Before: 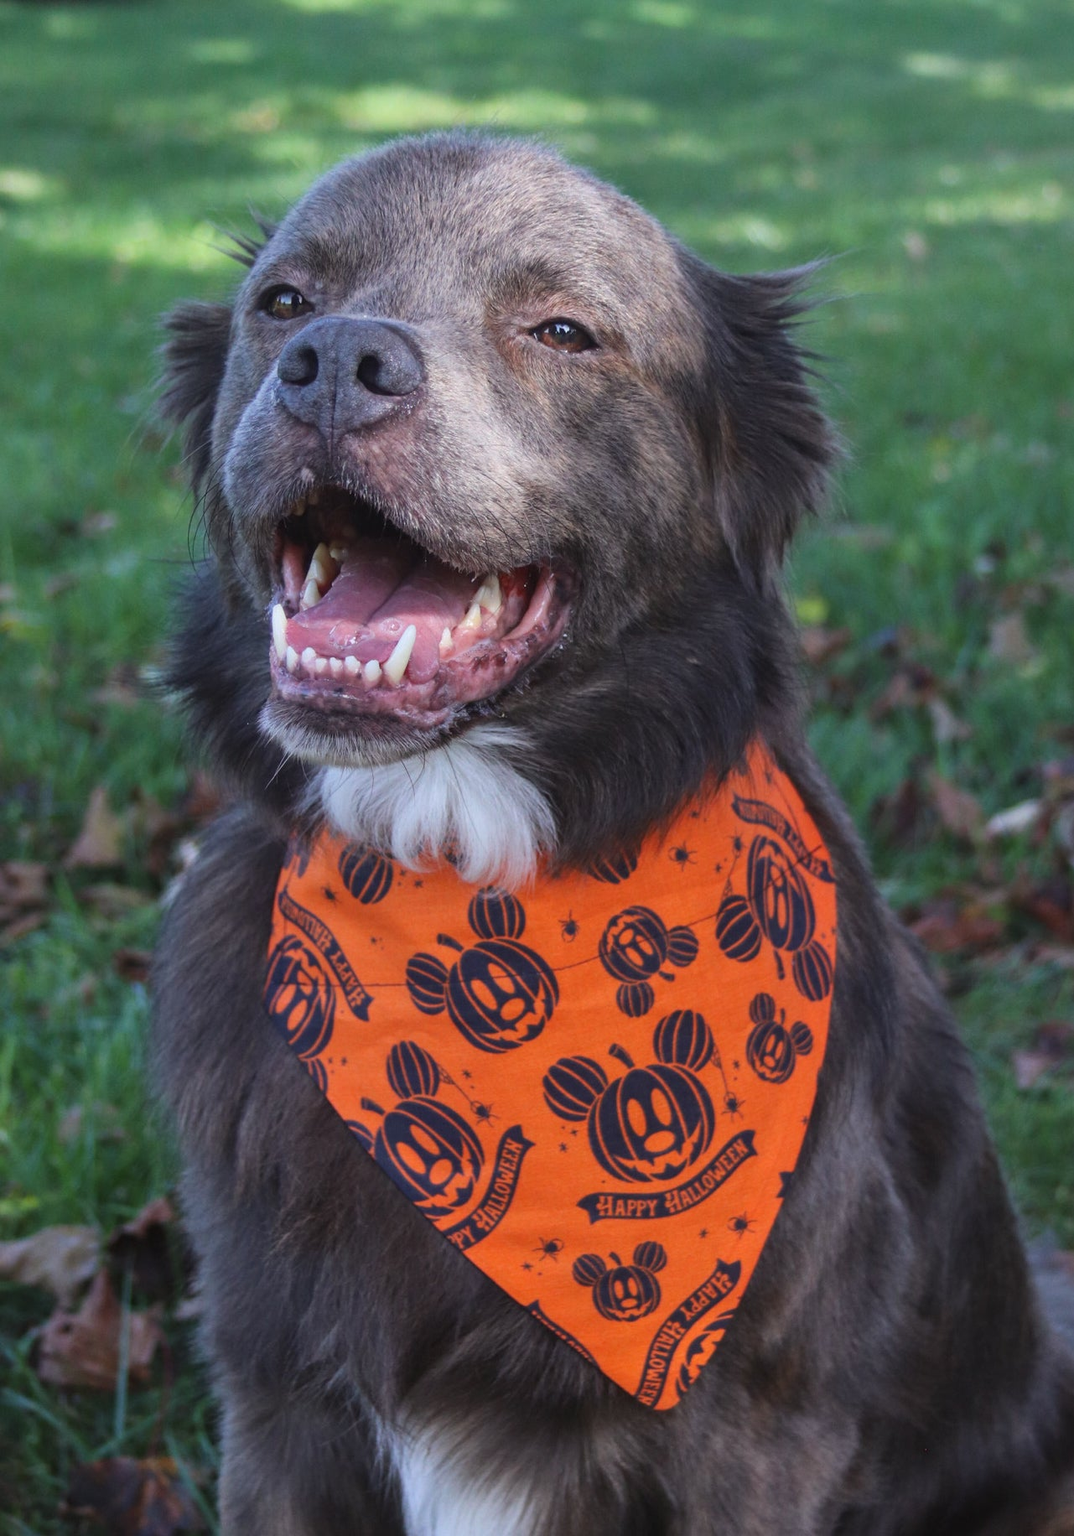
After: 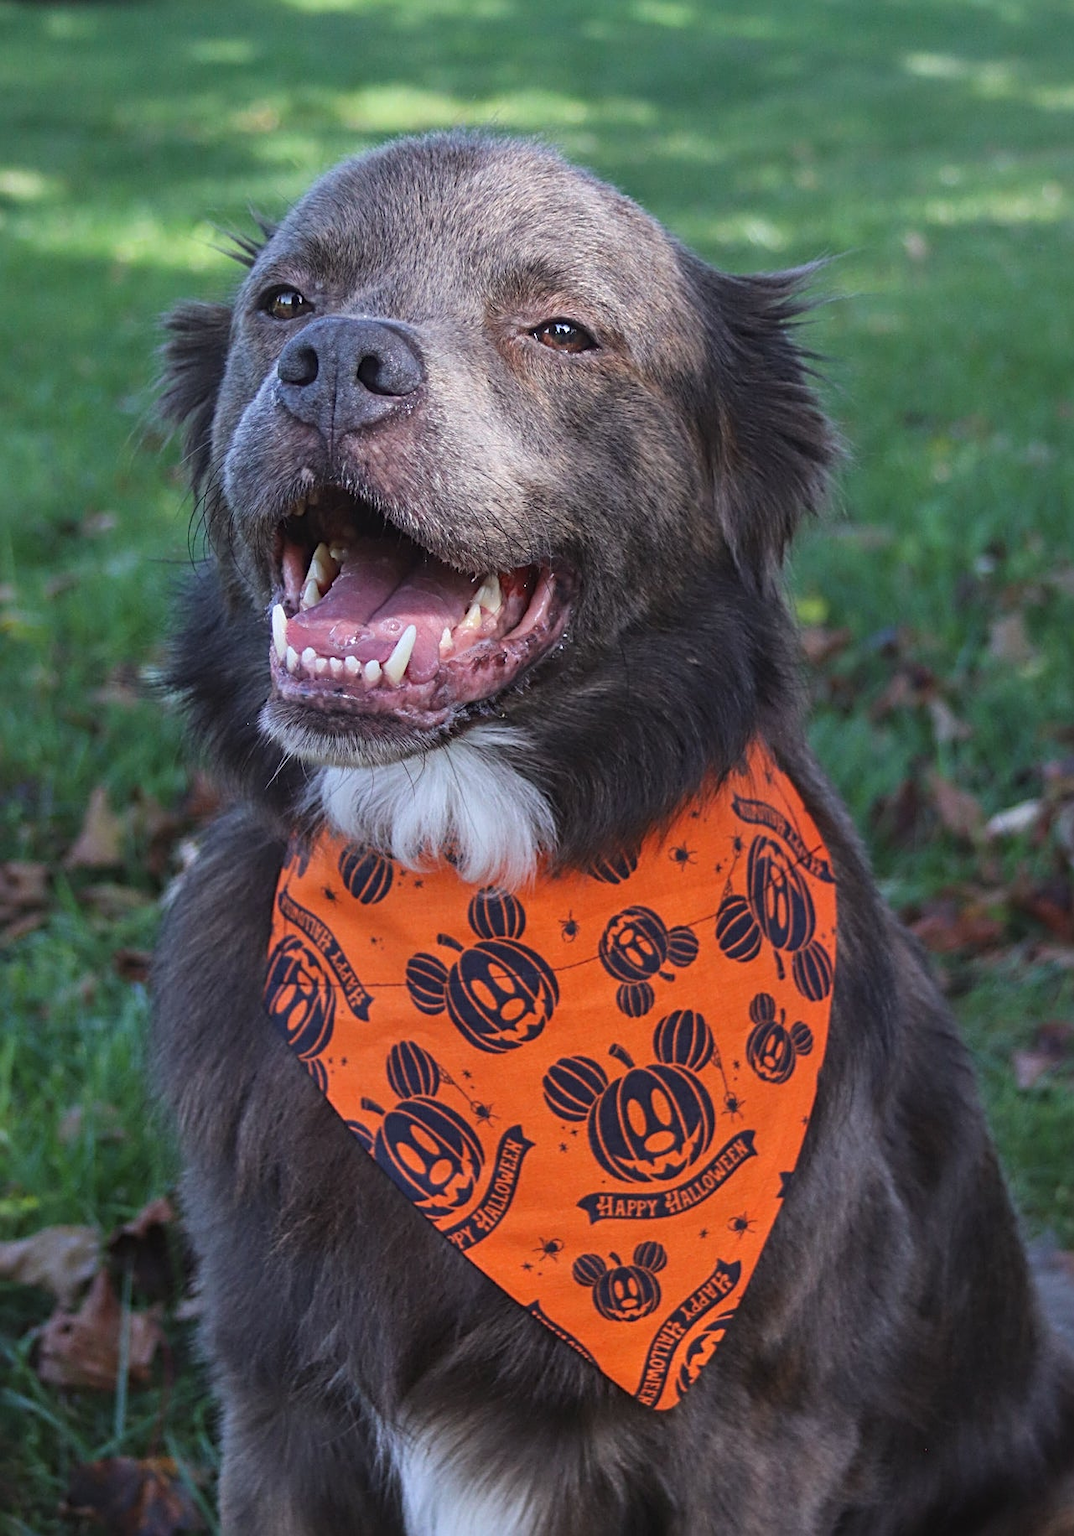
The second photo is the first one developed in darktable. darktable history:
sharpen: radius 3.138
